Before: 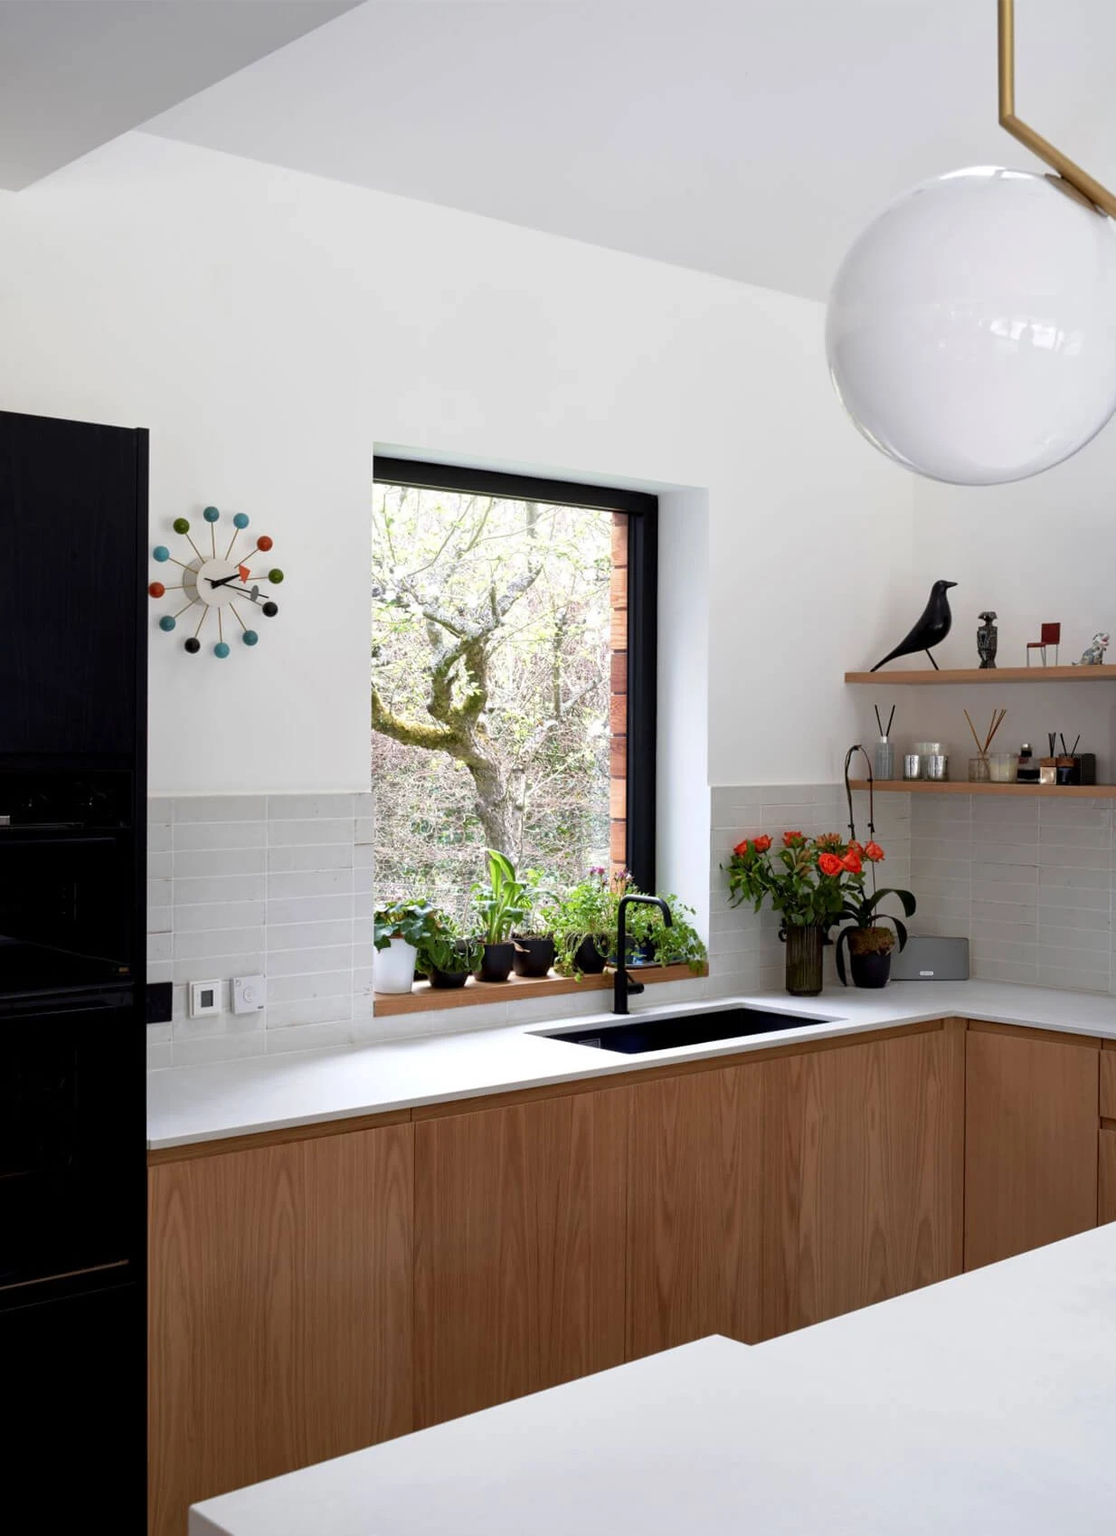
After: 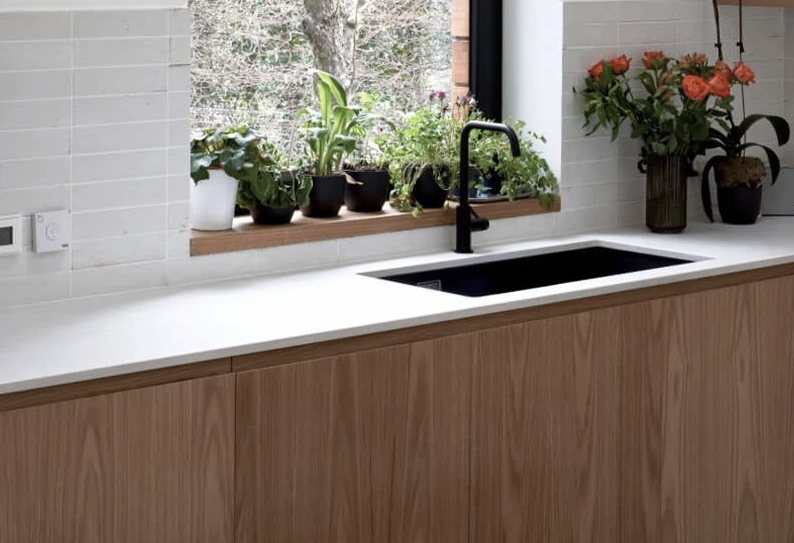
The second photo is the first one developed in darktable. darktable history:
crop: left 18.091%, top 51.13%, right 17.525%, bottom 16.85%
exposure: exposure -0.01 EV, compensate highlight preservation false
contrast brightness saturation: contrast 0.1, saturation -0.36
rotate and perspective: crop left 0, crop top 0
